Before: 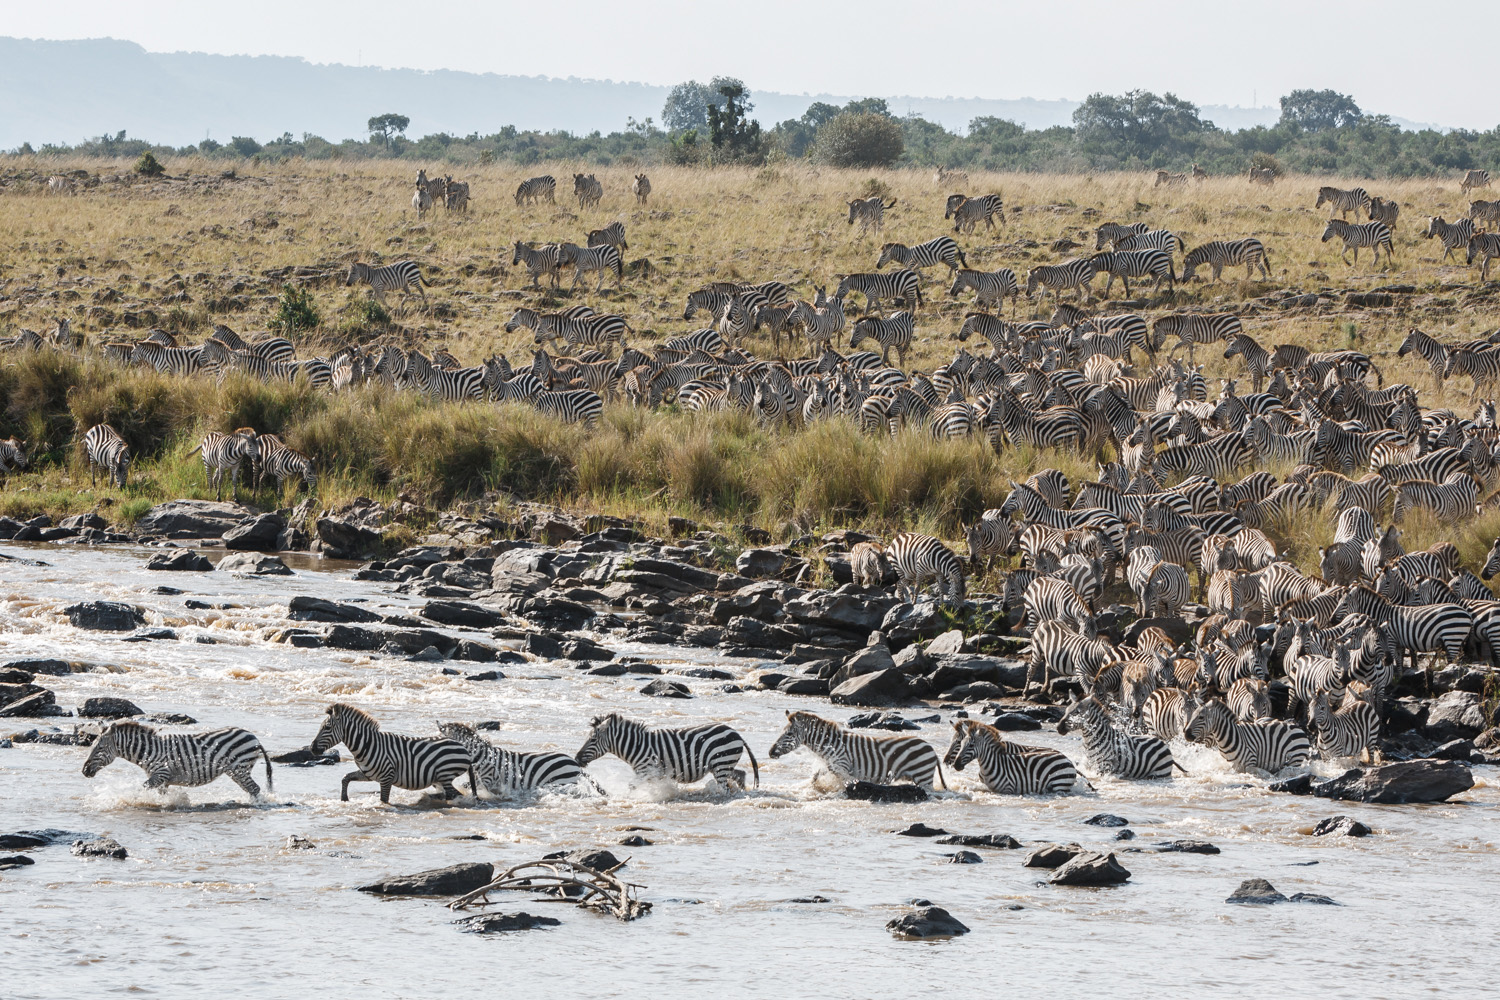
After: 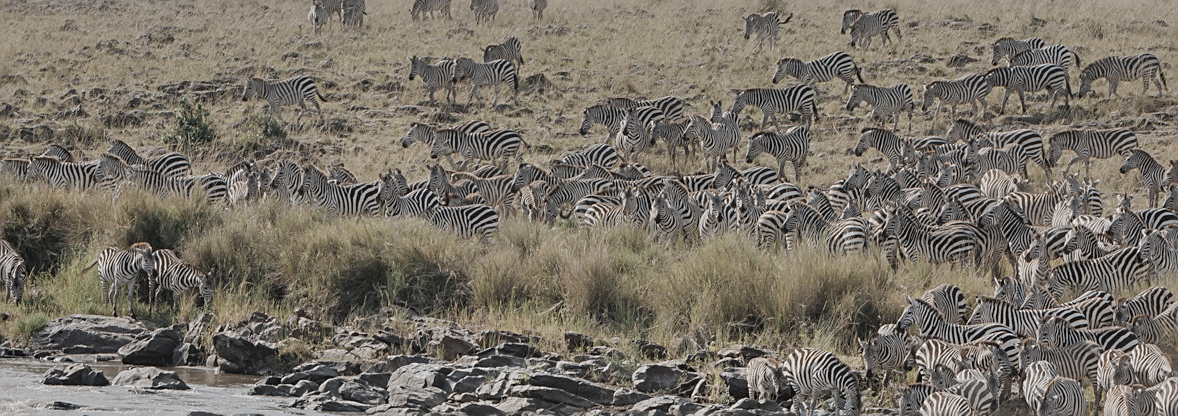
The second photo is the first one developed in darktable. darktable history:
contrast brightness saturation: contrast -0.054, saturation -0.401
sharpen: on, module defaults
exposure: exposure -0.49 EV, compensate highlight preservation false
crop: left 6.996%, top 18.528%, right 14.451%, bottom 39.788%
shadows and highlights: radius 110.78, shadows 50.89, white point adjustment 9.16, highlights -2.37, soften with gaussian
tone equalizer: -8 EV 0.267 EV, -7 EV 0.45 EV, -6 EV 0.454 EV, -5 EV 0.277 EV, -3 EV -0.273 EV, -2 EV -0.44 EV, -1 EV -0.417 EV, +0 EV -0.245 EV, edges refinement/feathering 500, mask exposure compensation -1.57 EV, preserve details no
